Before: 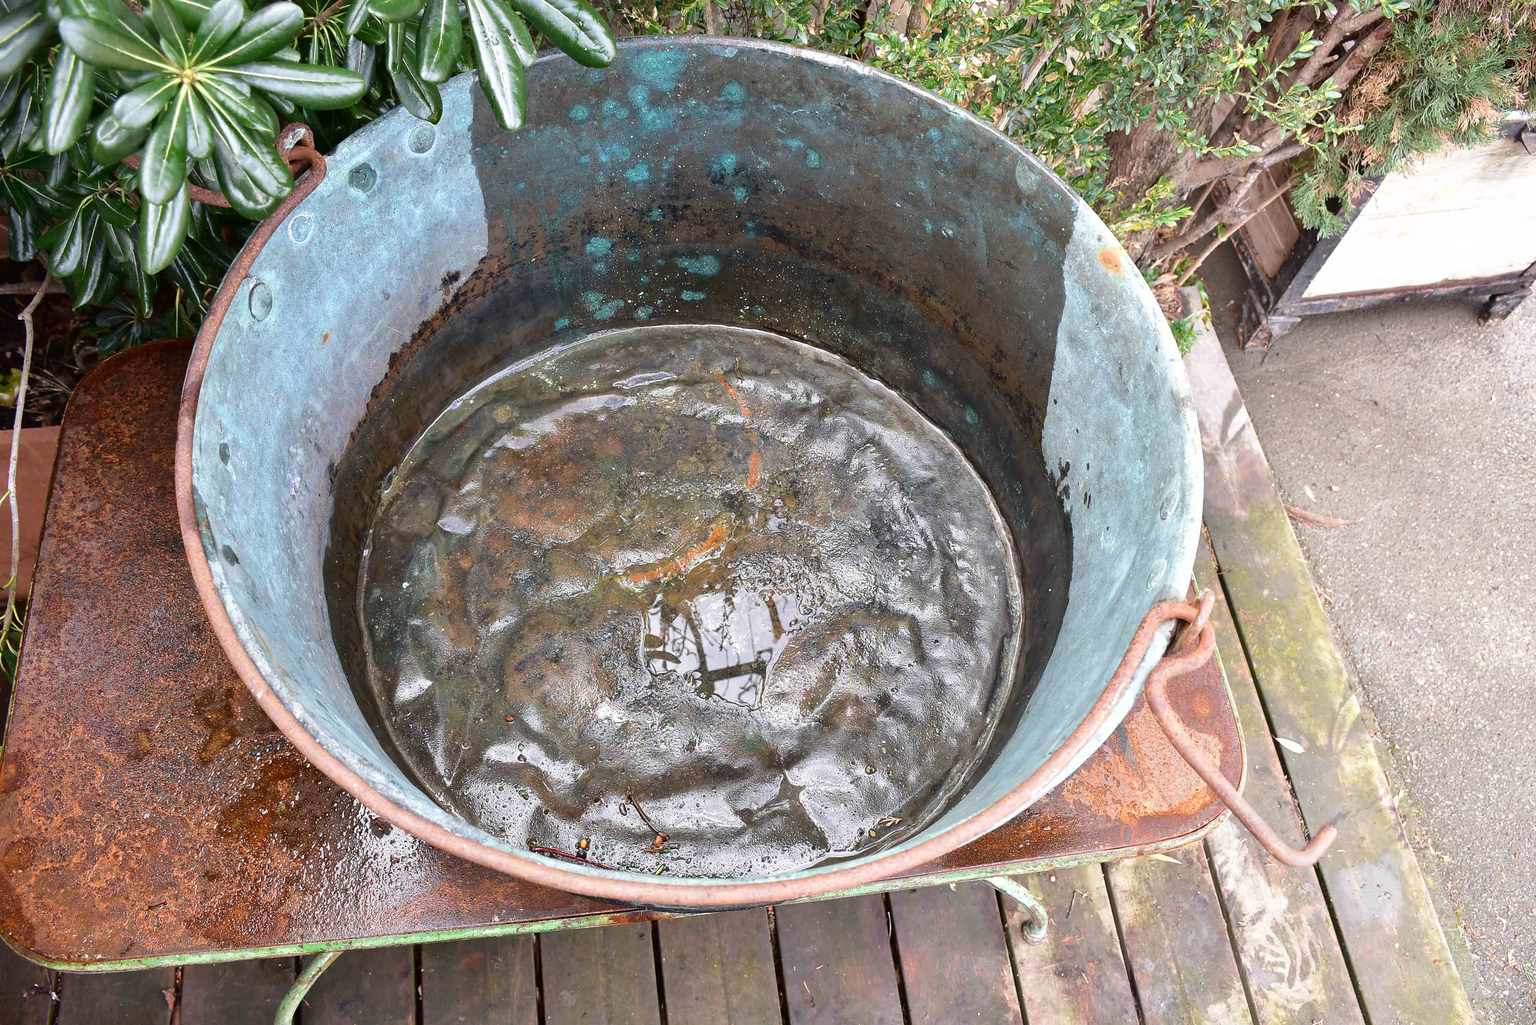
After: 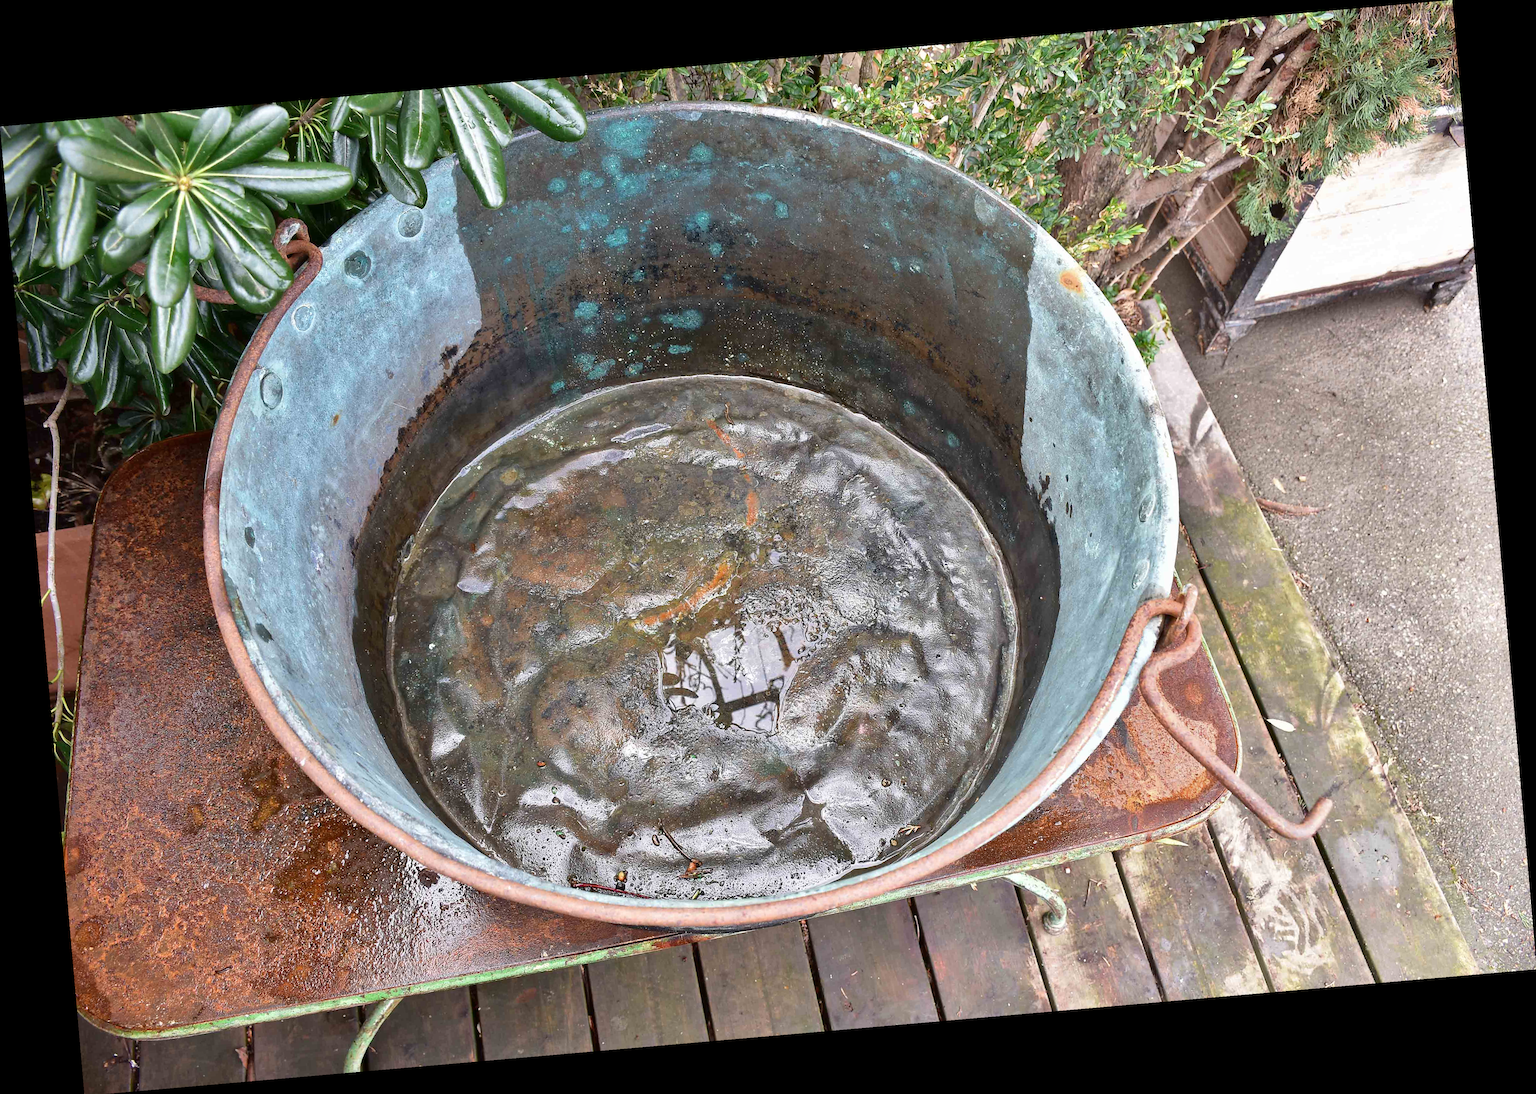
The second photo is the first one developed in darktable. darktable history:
shadows and highlights: radius 108.52, shadows 23.73, highlights -59.32, low approximation 0.01, soften with gaussian
rotate and perspective: rotation -4.98°, automatic cropping off
